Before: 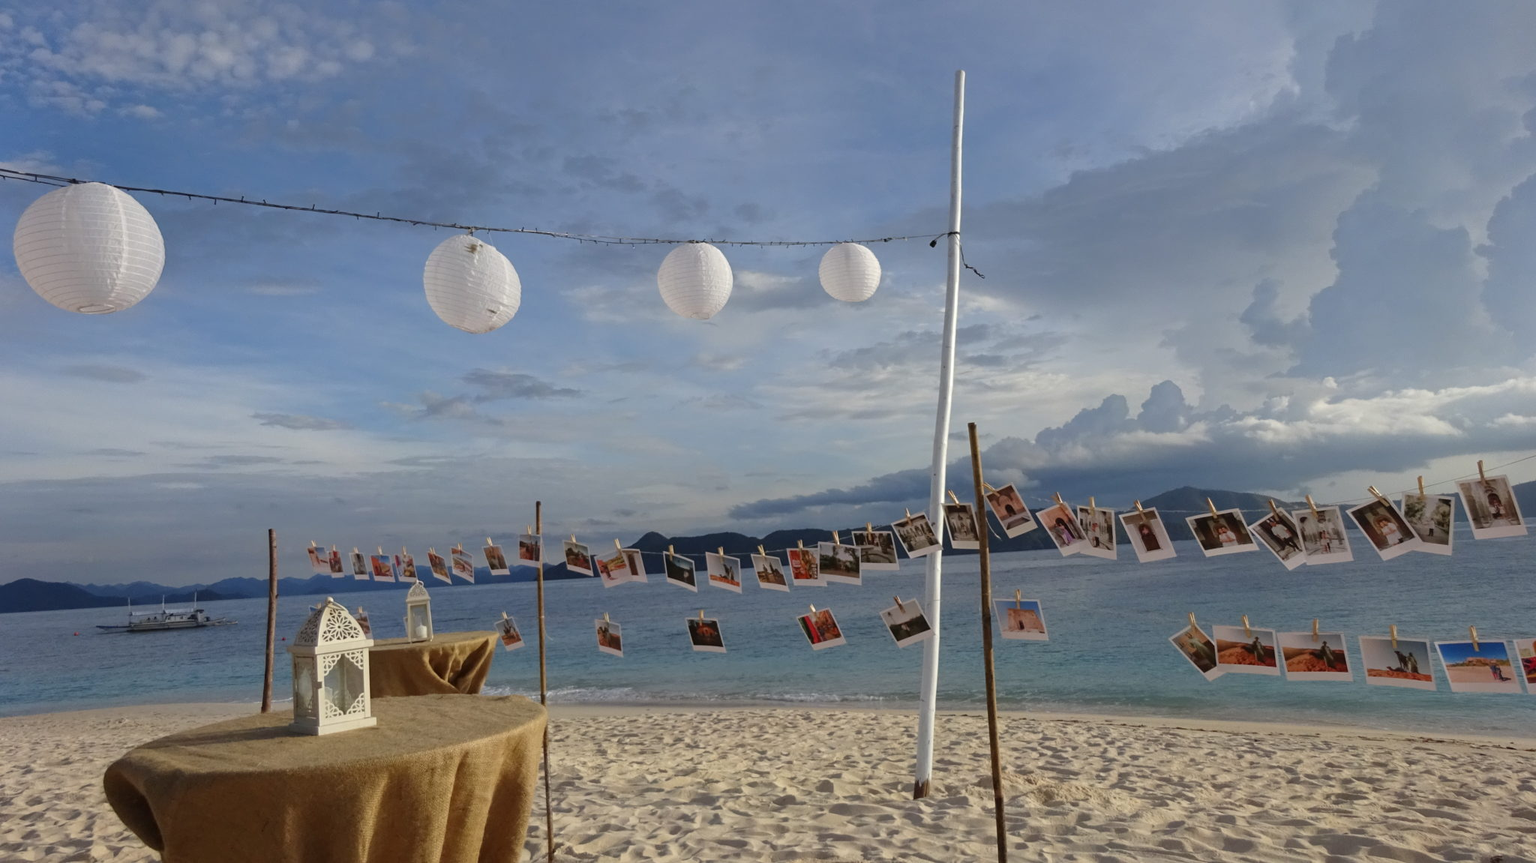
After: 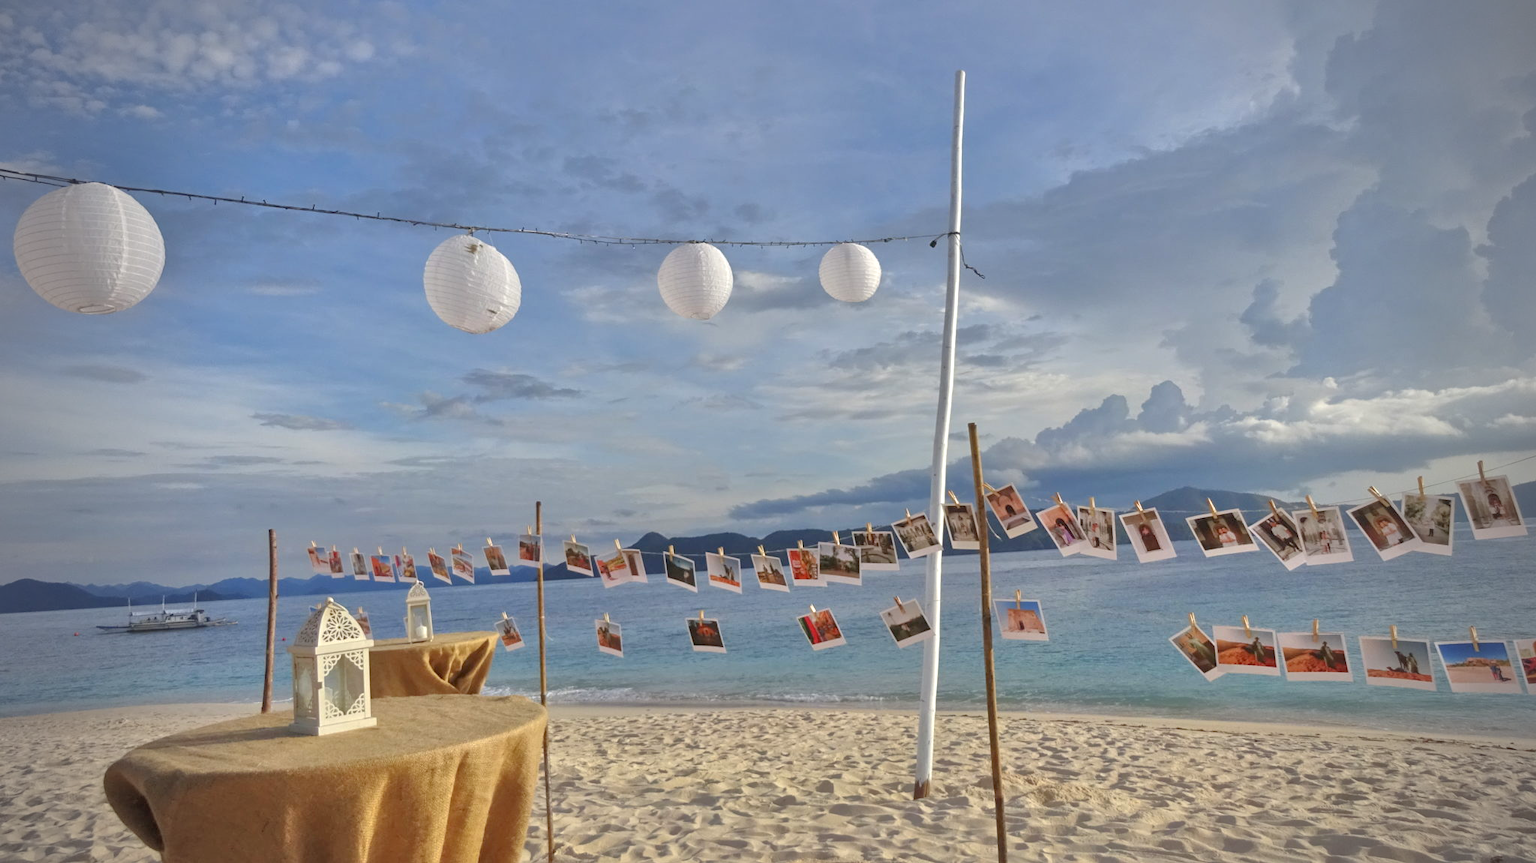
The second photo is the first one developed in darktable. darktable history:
exposure: exposure 0.207 EV, compensate highlight preservation false
shadows and highlights: on, module defaults
vignetting: fall-off start 71.74%
tone equalizer: -7 EV 0.15 EV, -6 EV 0.6 EV, -5 EV 1.15 EV, -4 EV 1.33 EV, -3 EV 1.15 EV, -2 EV 0.6 EV, -1 EV 0.15 EV, mask exposure compensation -0.5 EV
white balance: red 1, blue 1
